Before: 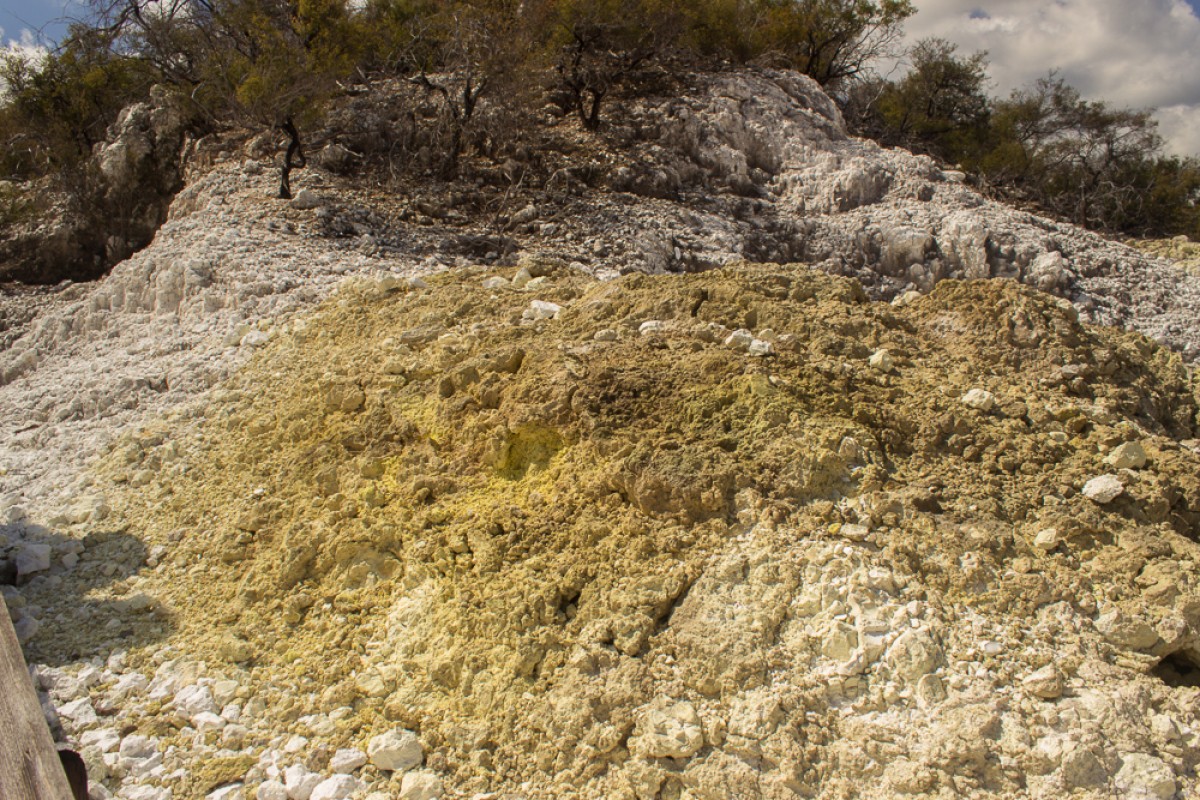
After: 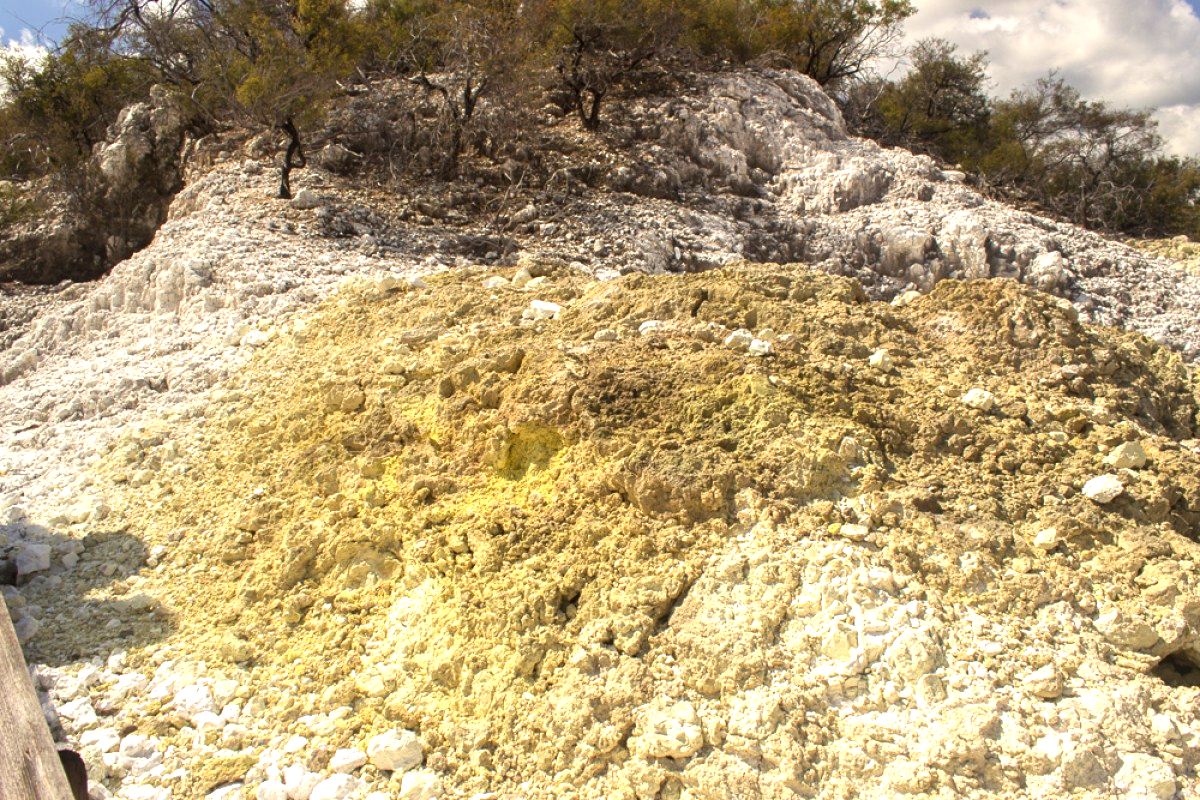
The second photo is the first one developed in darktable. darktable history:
color correction: highlights b* -0.044
exposure: black level correction 0, exposure 0.935 EV, compensate highlight preservation false
